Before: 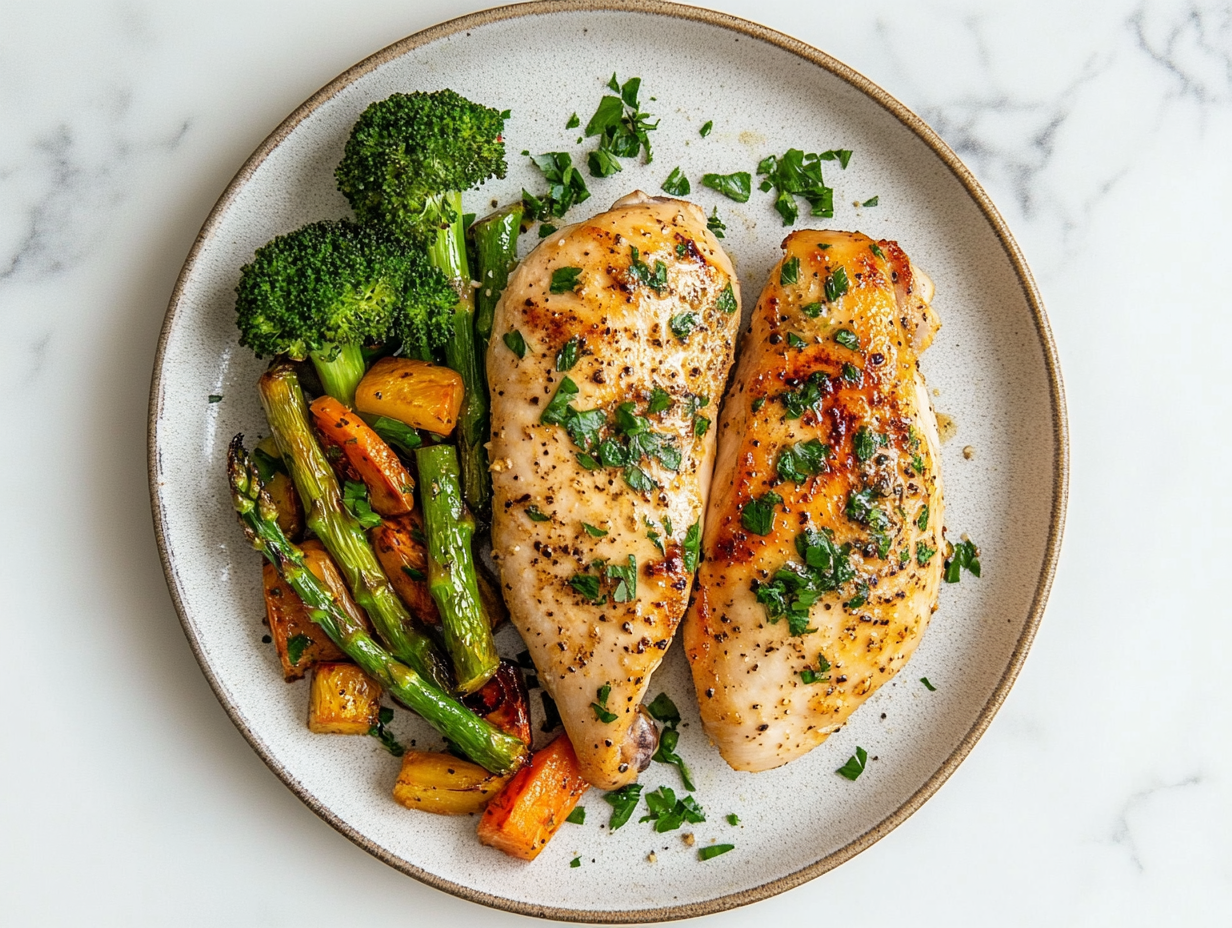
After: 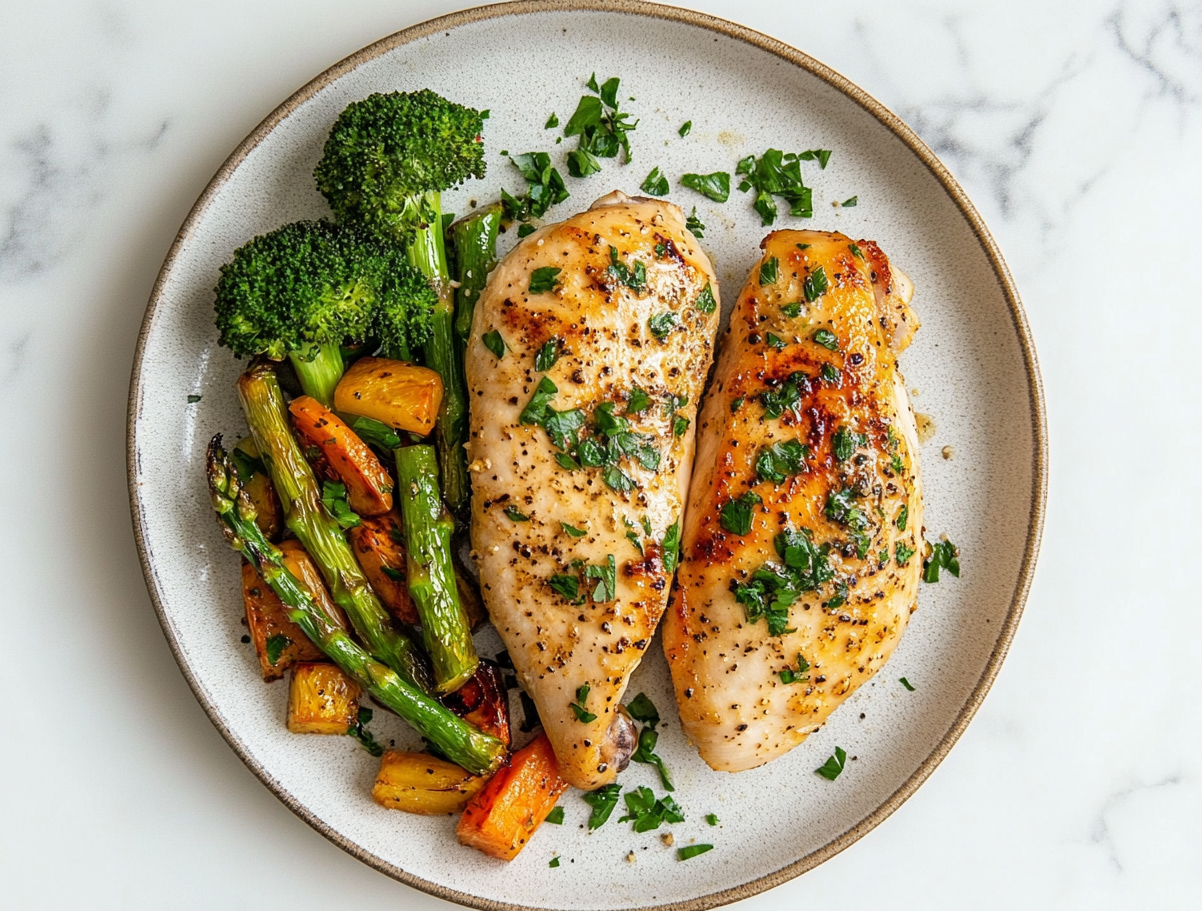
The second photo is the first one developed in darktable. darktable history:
crop and rotate: left 1.712%, right 0.722%, bottom 1.759%
